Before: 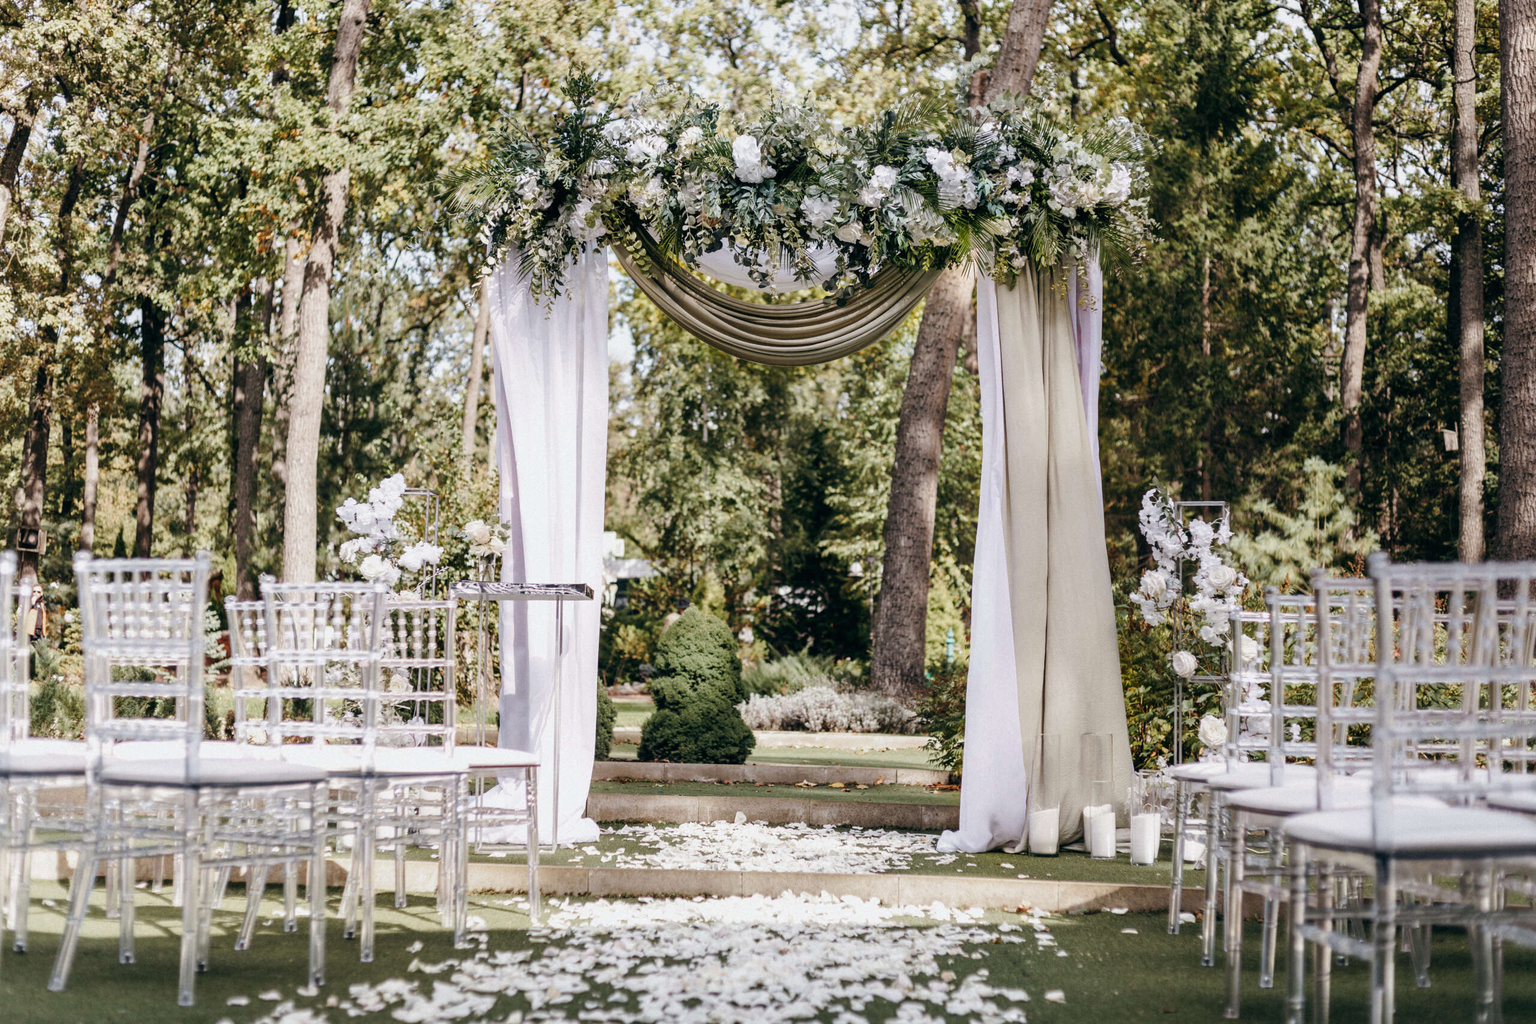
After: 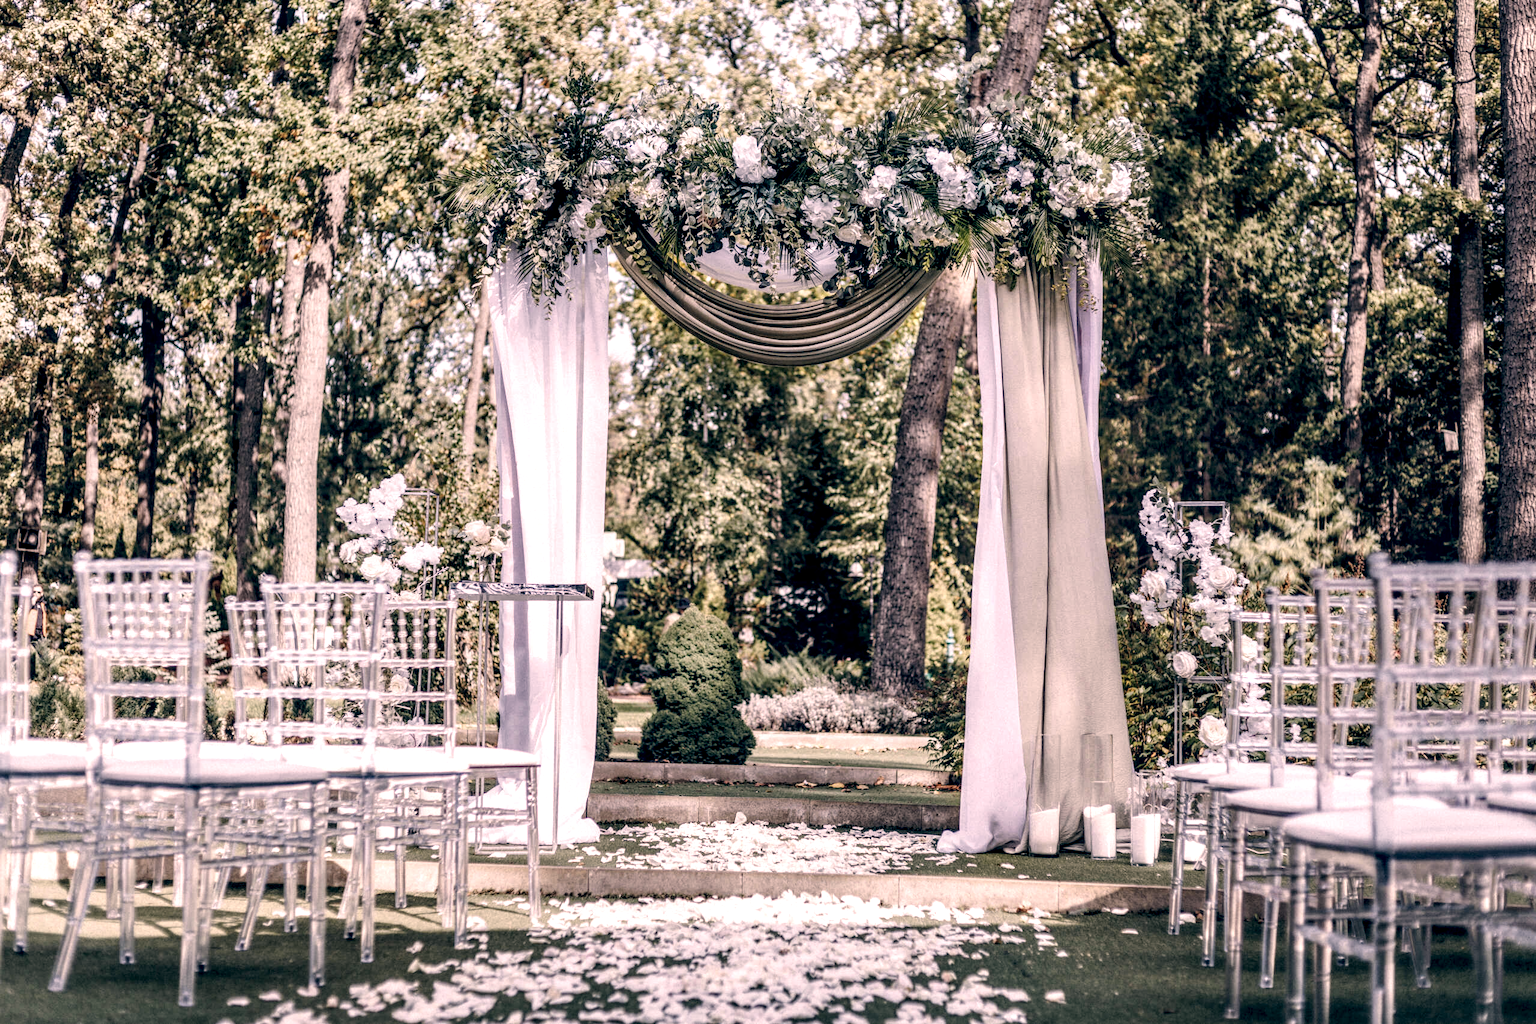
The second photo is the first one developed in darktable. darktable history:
color correction: highlights a* 13.75, highlights b* 6.04, shadows a* -5.56, shadows b* -15.15, saturation 0.868
local contrast: highlights 78%, shadows 56%, detail 175%, midtone range 0.424
